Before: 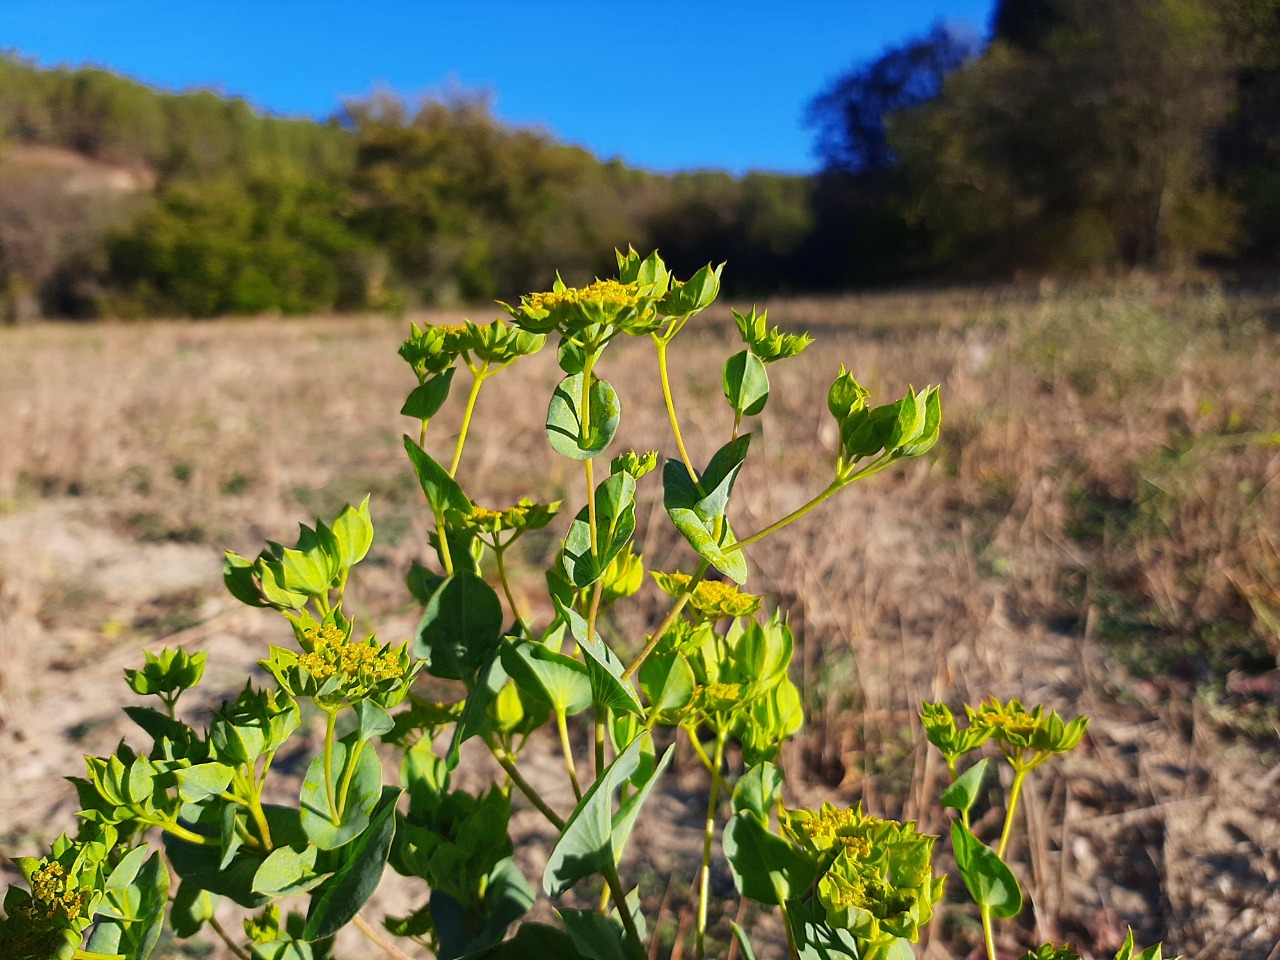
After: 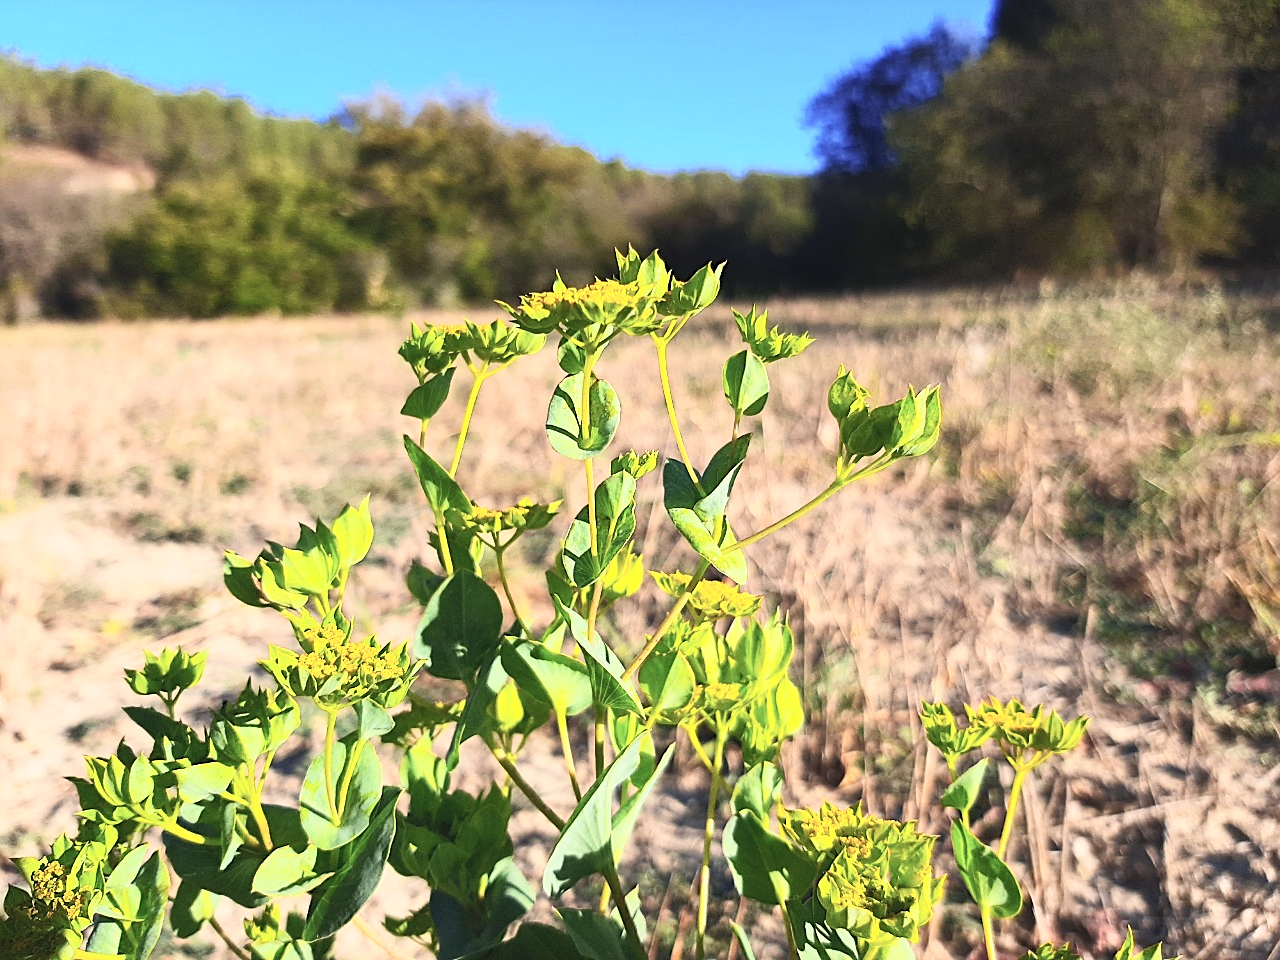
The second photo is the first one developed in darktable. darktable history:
sharpen: on, module defaults
contrast brightness saturation: contrast 0.393, brightness 0.516
